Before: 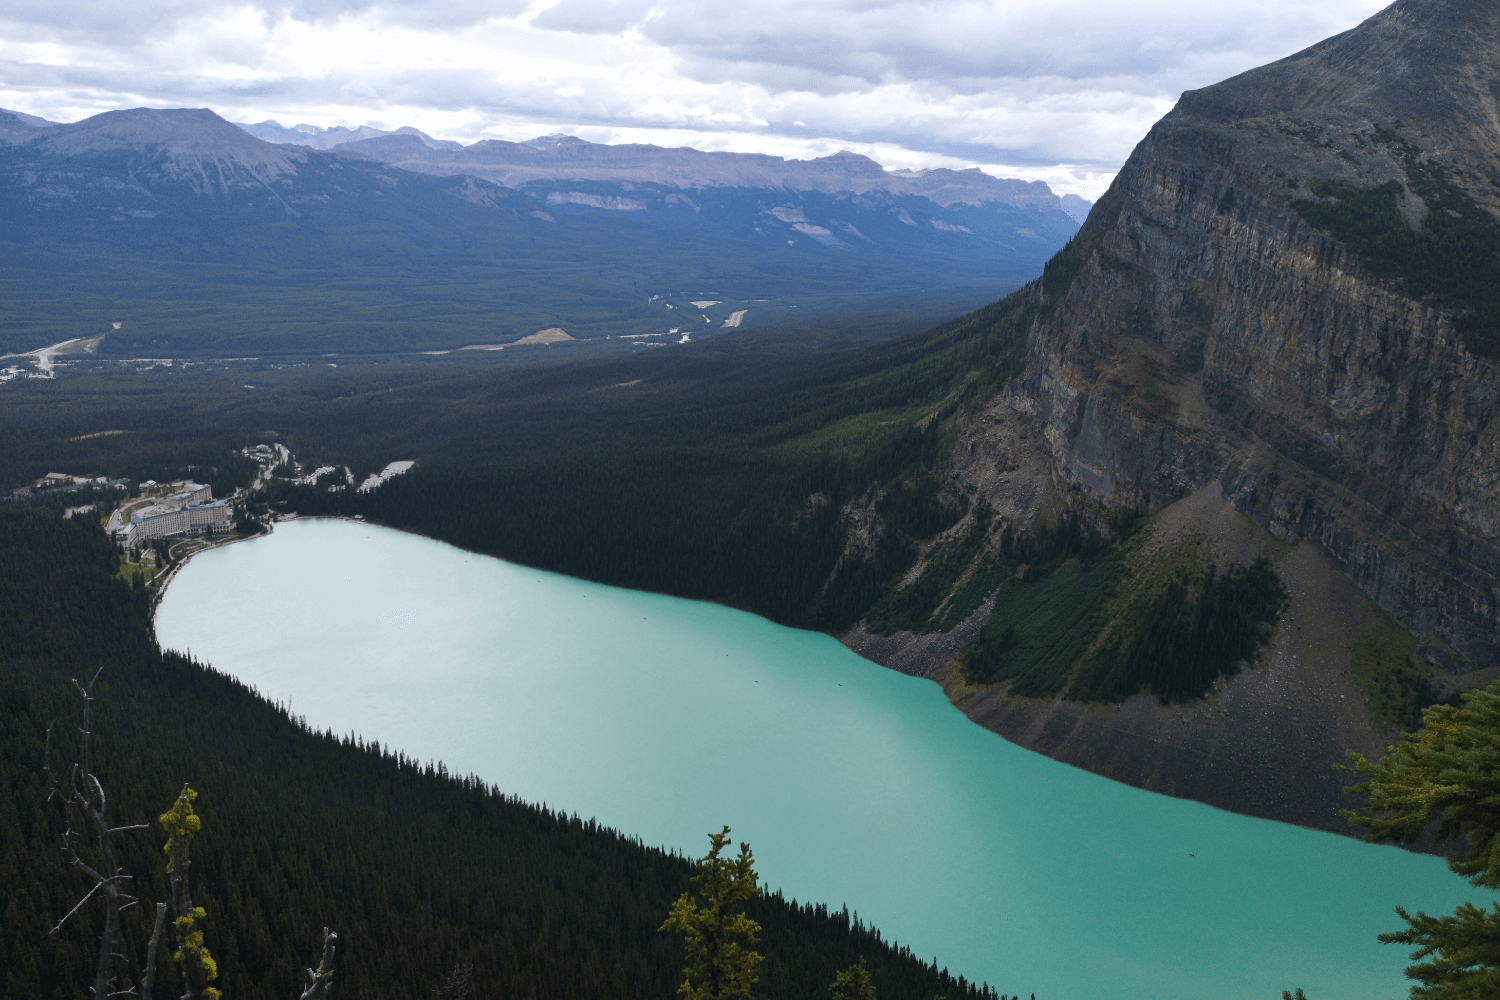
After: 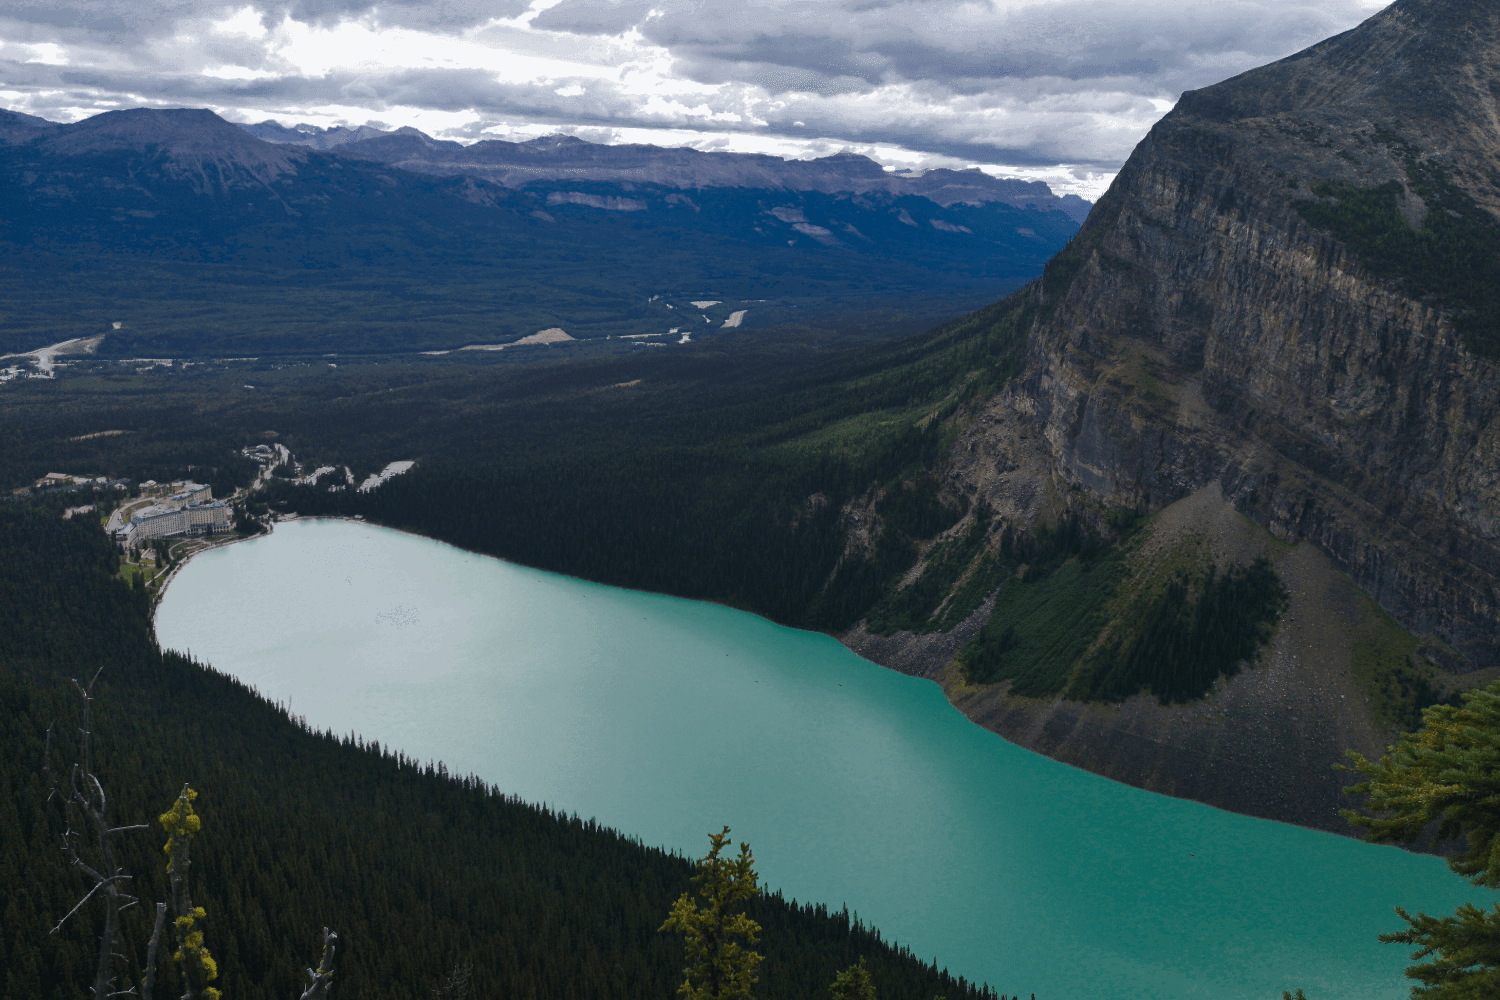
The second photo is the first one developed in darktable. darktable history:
color zones: curves: ch0 [(0, 0.497) (0.143, 0.5) (0.286, 0.5) (0.429, 0.483) (0.571, 0.116) (0.714, -0.006) (0.857, 0.28) (1, 0.497)]
rgb levels: preserve colors max RGB
